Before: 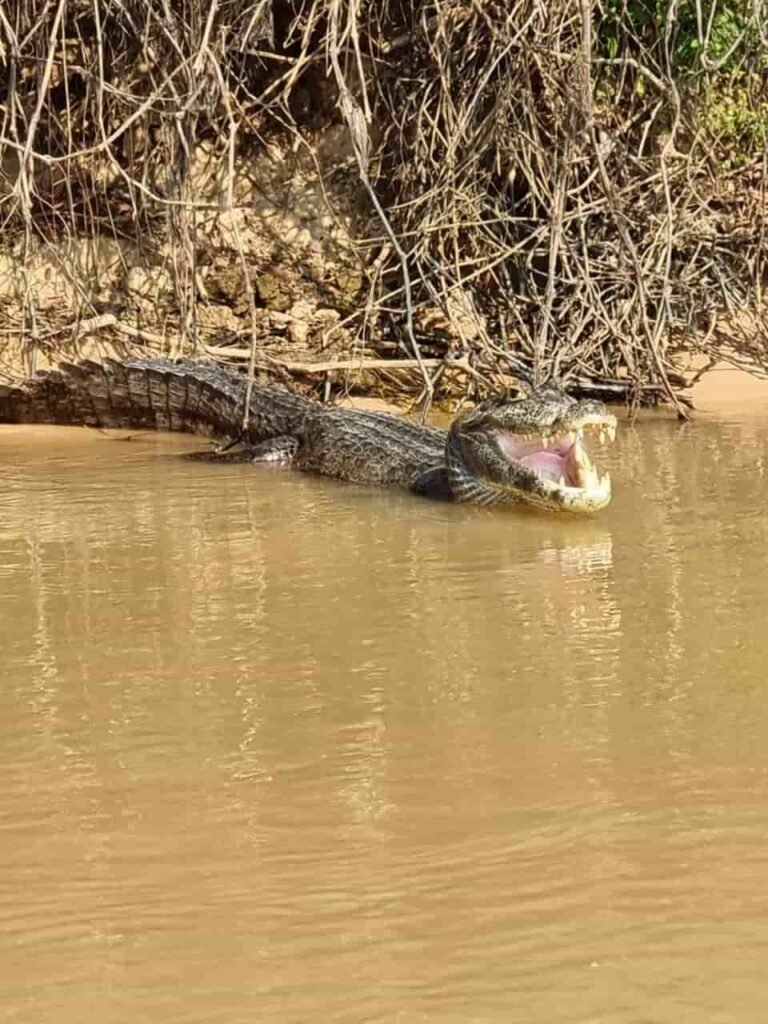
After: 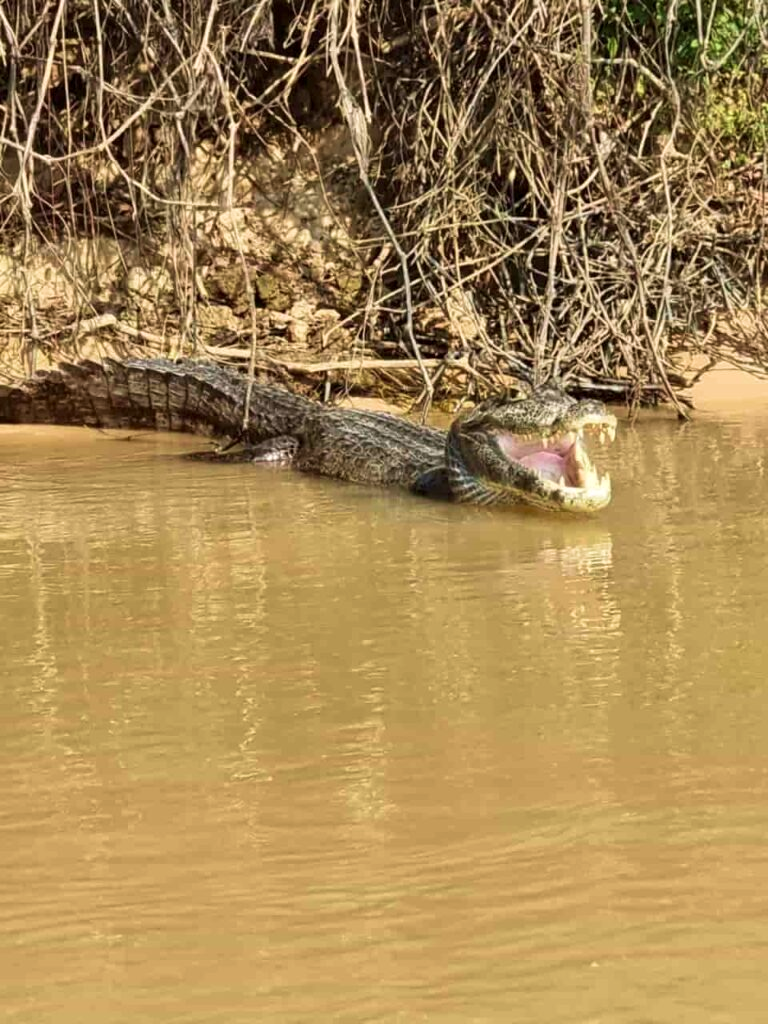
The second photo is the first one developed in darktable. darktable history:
contrast equalizer: y [[0.439, 0.44, 0.442, 0.457, 0.493, 0.498], [0.5 ×6], [0.5 ×6], [0 ×6], [0 ×6]], mix -0.181
velvia: on, module defaults
